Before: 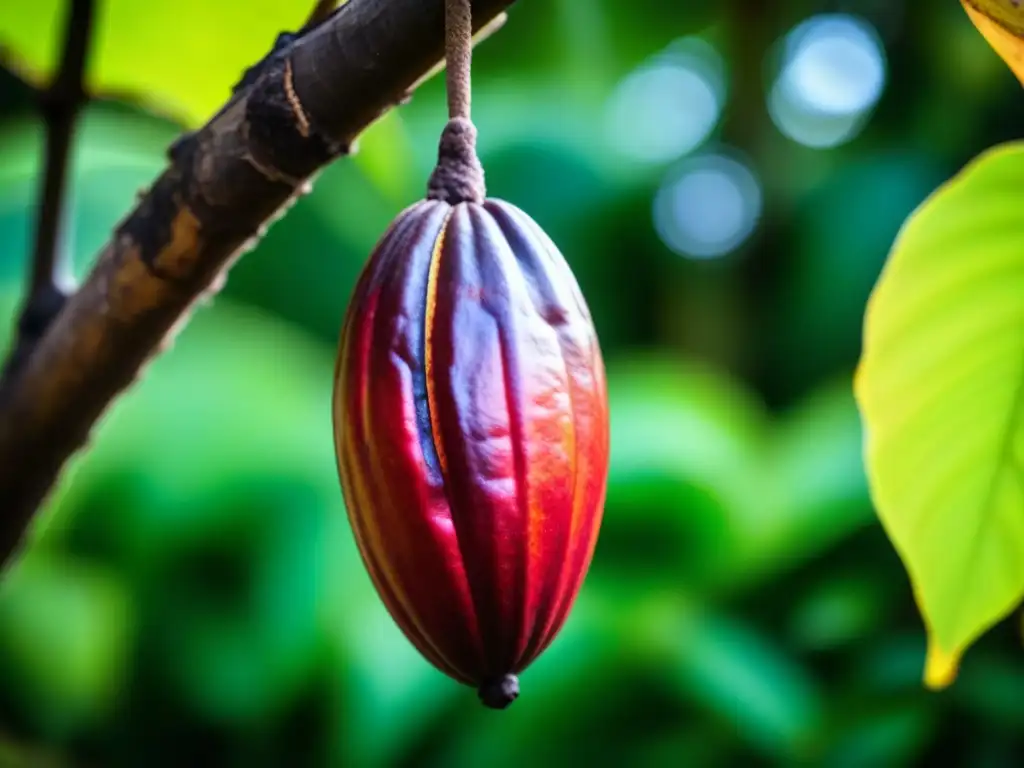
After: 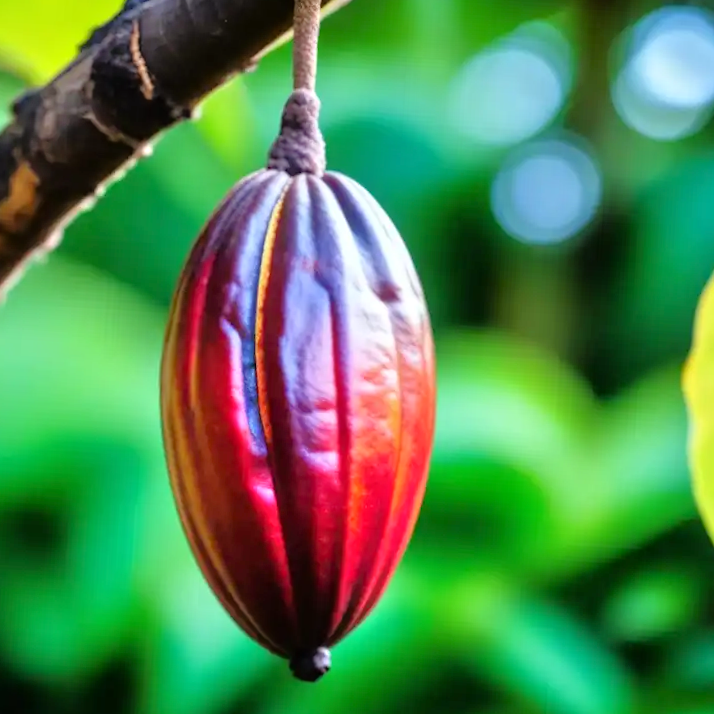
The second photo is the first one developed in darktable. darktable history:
crop and rotate: angle -3.27°, left 14.277%, top 0.028%, right 10.766%, bottom 0.028%
tone equalizer: -7 EV 0.15 EV, -6 EV 0.6 EV, -5 EV 1.15 EV, -4 EV 1.33 EV, -3 EV 1.15 EV, -2 EV 0.6 EV, -1 EV 0.15 EV, mask exposure compensation -0.5 EV
